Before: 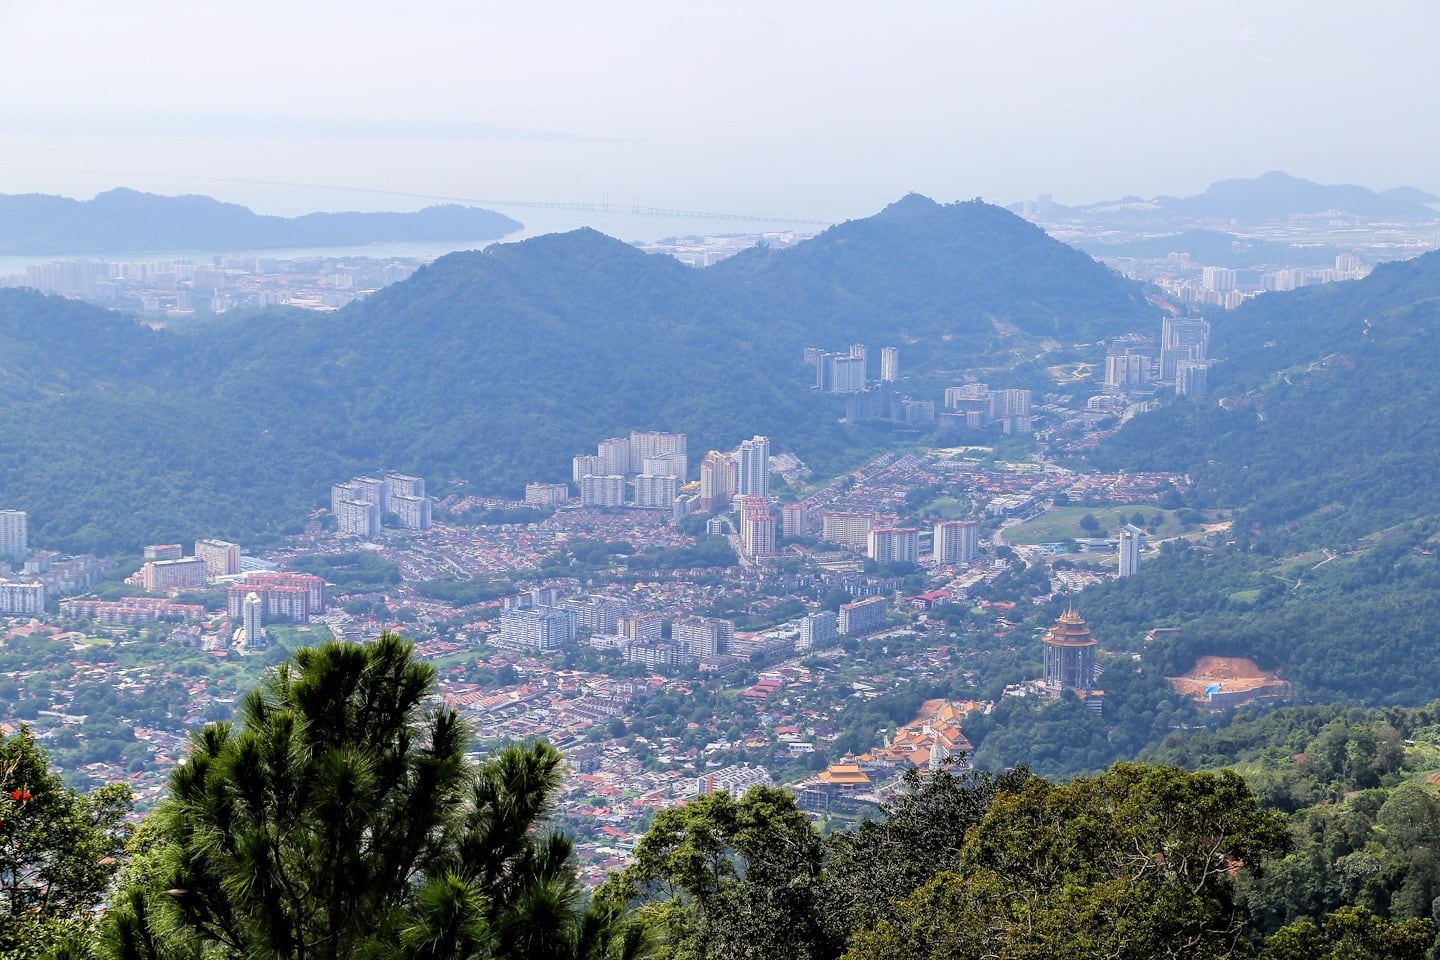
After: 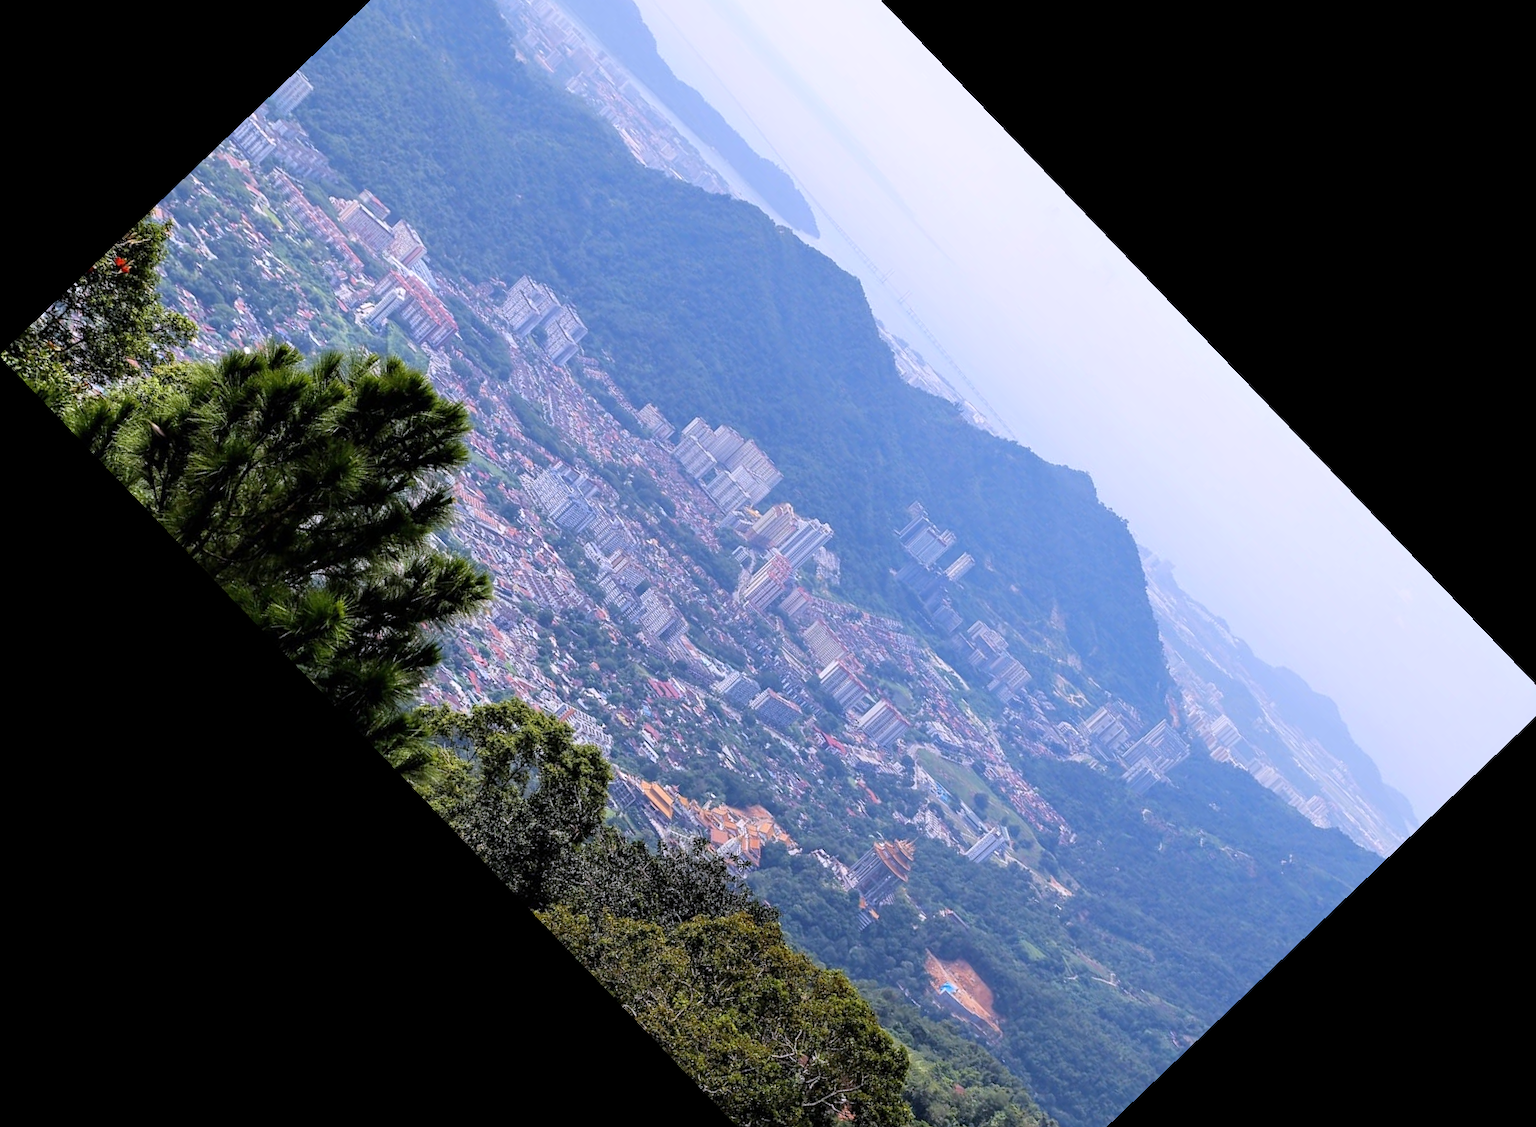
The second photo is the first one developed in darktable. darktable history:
crop and rotate: angle -46.26°, top 16.234%, right 0.912%, bottom 11.704%
white balance: red 1.004, blue 1.096
